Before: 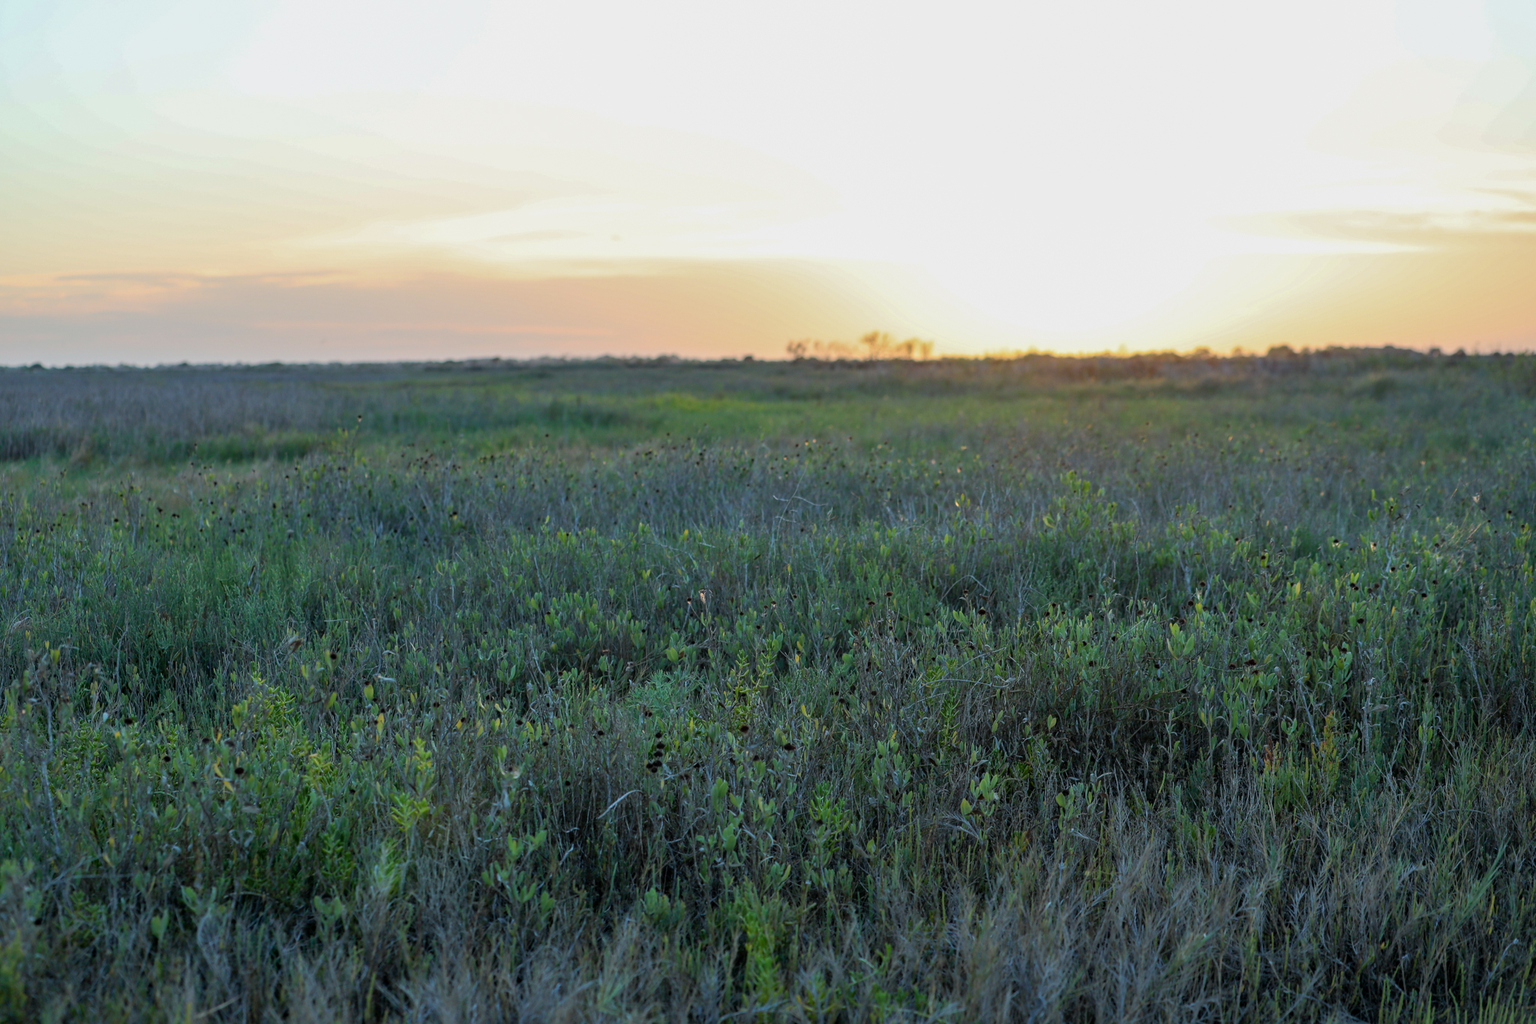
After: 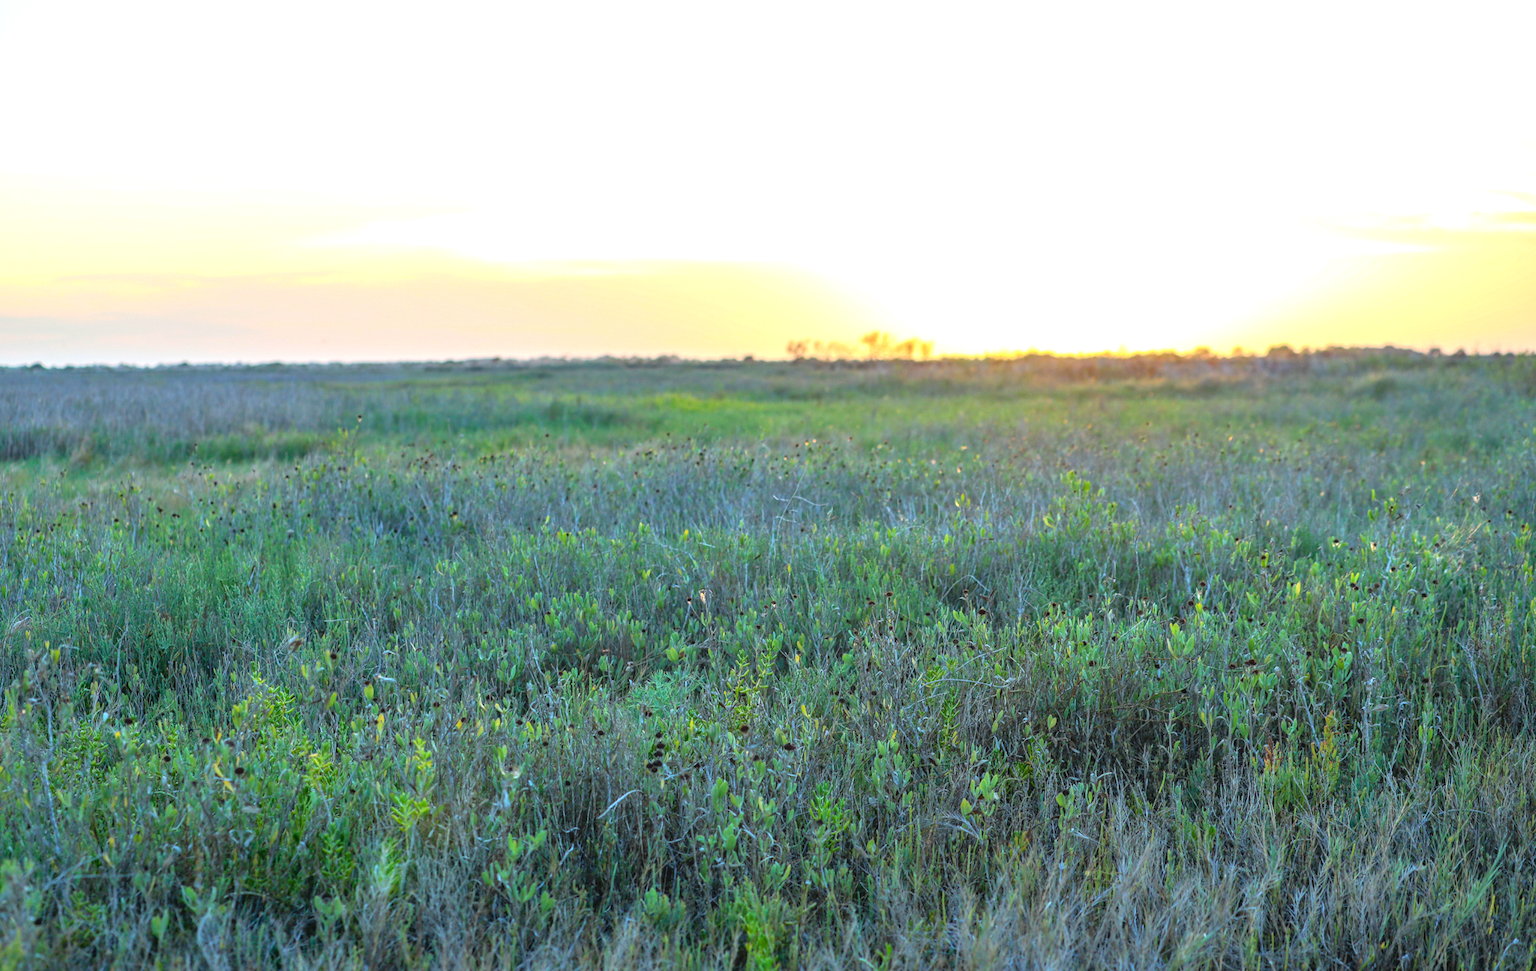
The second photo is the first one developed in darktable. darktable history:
exposure: black level correction 0, exposure 1.198 EV, compensate exposure bias true, compensate highlight preservation false
crop and rotate: top 0%, bottom 5.097%
local contrast: on, module defaults
tone equalizer: on, module defaults
contrast brightness saturation: contrast -0.19, saturation 0.19
